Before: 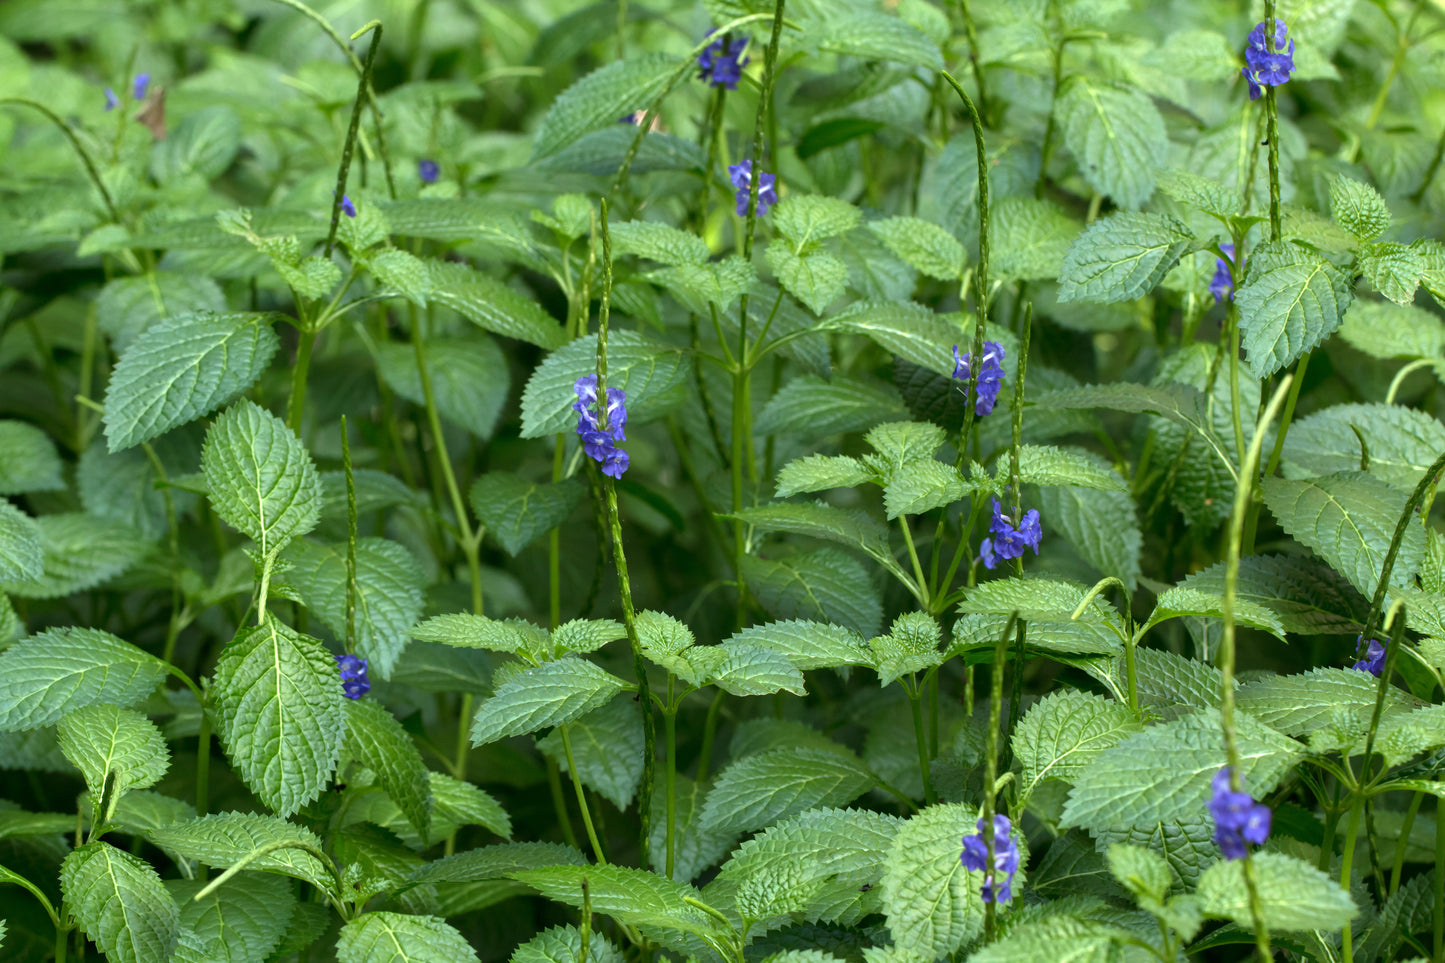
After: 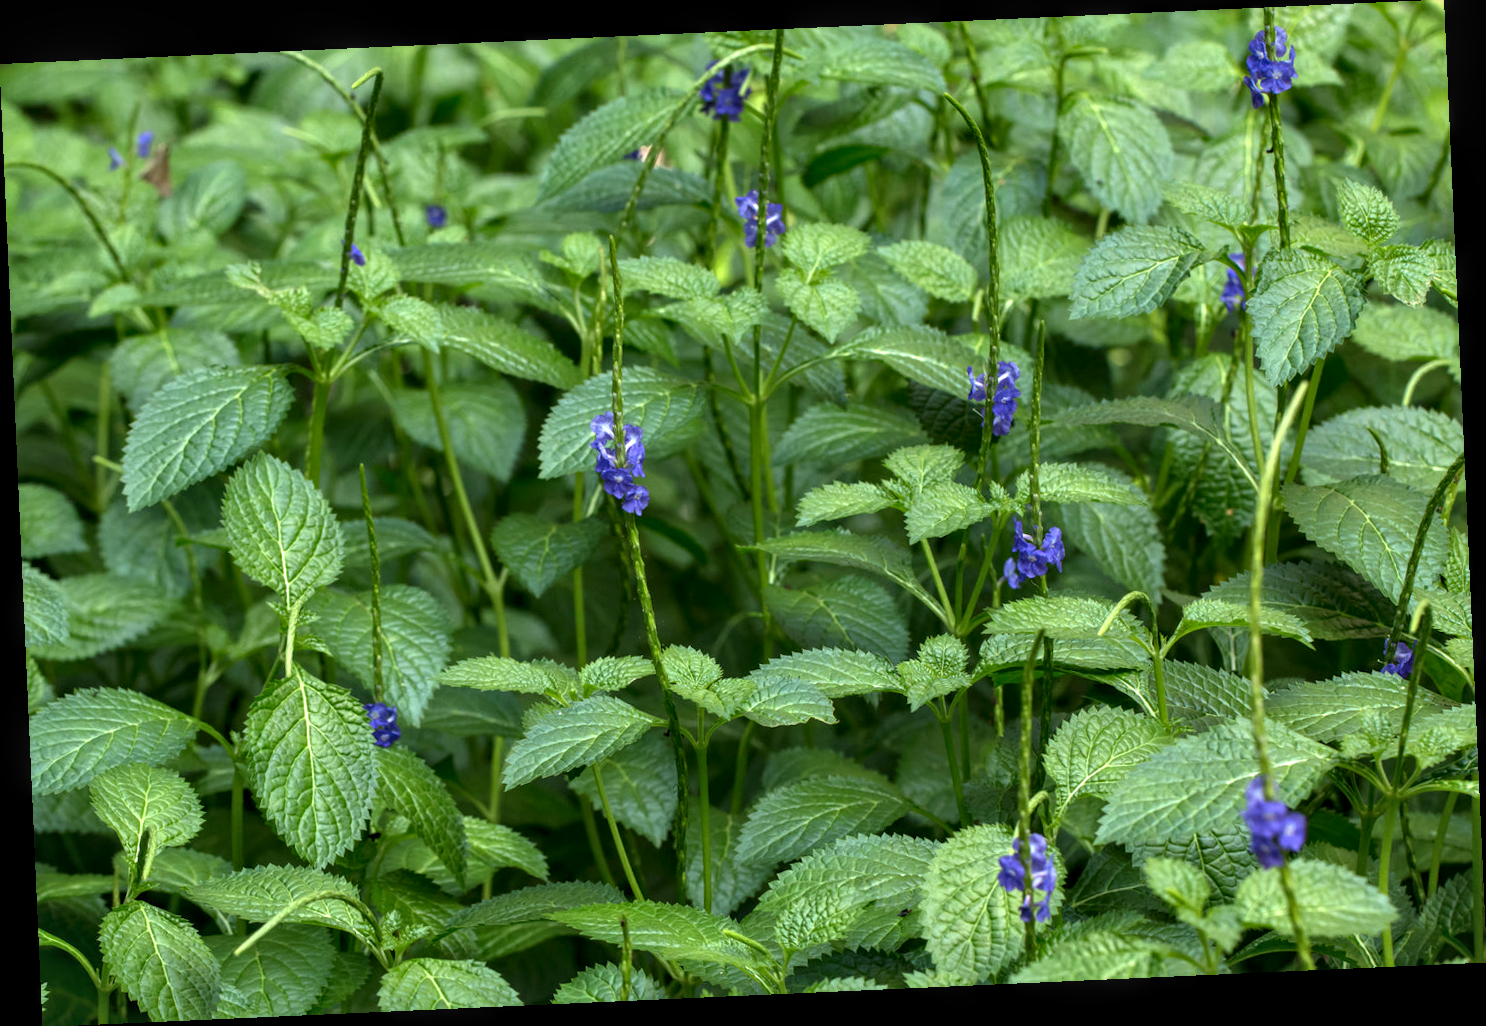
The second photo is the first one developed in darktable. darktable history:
local contrast: detail 130%
exposure: compensate highlight preservation false
rotate and perspective: rotation -2.56°, automatic cropping off
